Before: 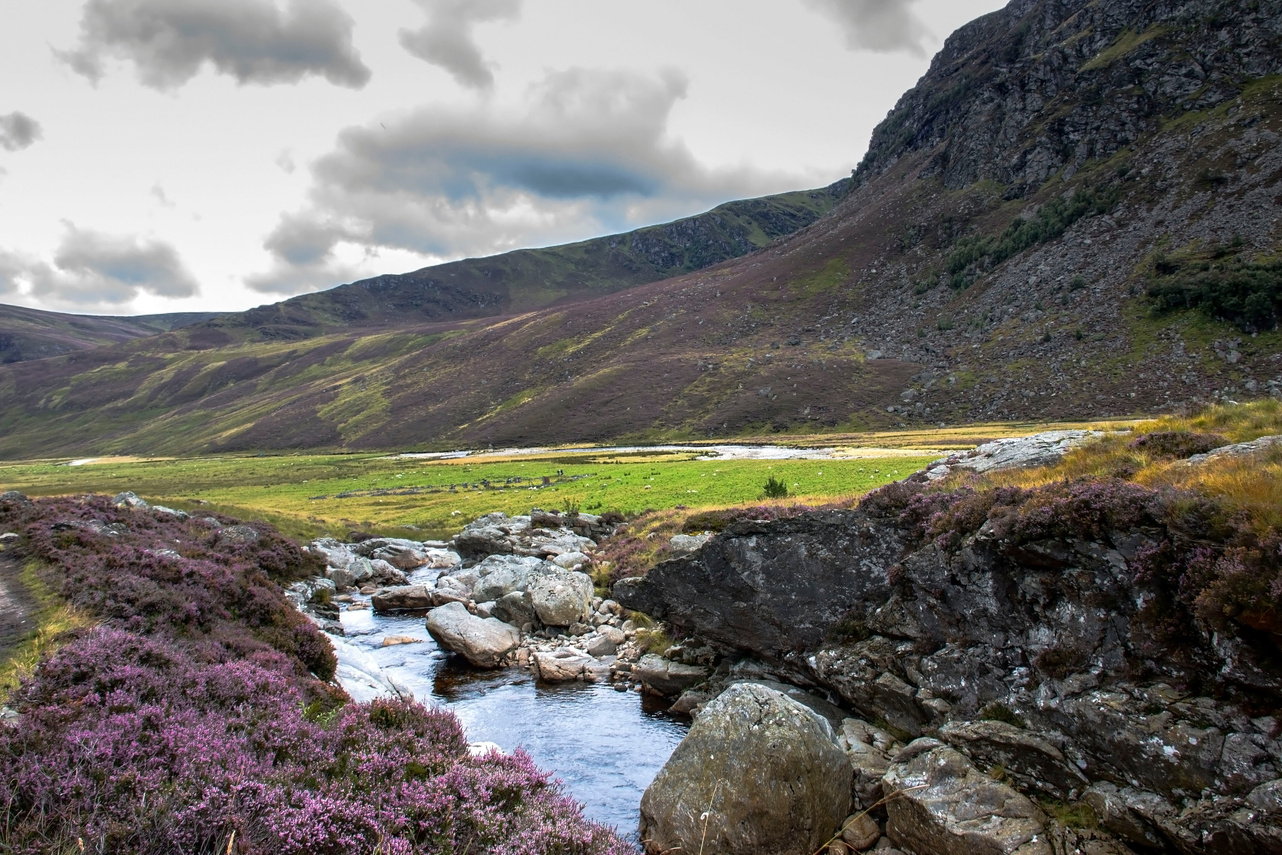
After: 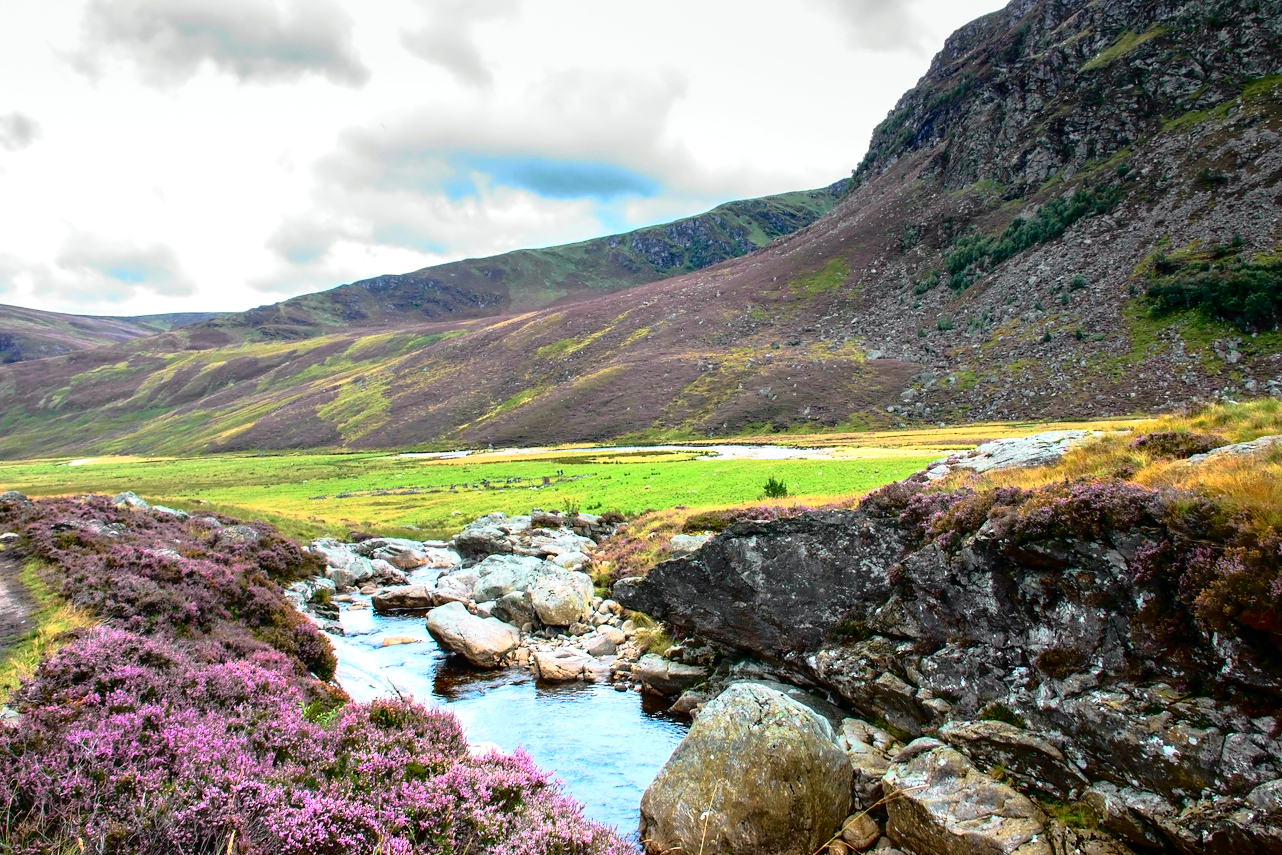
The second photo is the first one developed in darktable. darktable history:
exposure: black level correction 0, exposure 0.5 EV, compensate highlight preservation false
tone curve: curves: ch0 [(0, 0.003) (0.044, 0.032) (0.12, 0.089) (0.19, 0.175) (0.271, 0.294) (0.457, 0.546) (0.588, 0.71) (0.701, 0.815) (0.86, 0.922) (1, 0.982)]; ch1 [(0, 0) (0.247, 0.215) (0.433, 0.382) (0.466, 0.426) (0.493, 0.481) (0.501, 0.5) (0.517, 0.524) (0.557, 0.582) (0.598, 0.651) (0.671, 0.735) (0.796, 0.85) (1, 1)]; ch2 [(0, 0) (0.249, 0.216) (0.357, 0.317) (0.448, 0.432) (0.478, 0.492) (0.498, 0.499) (0.517, 0.53) (0.537, 0.57) (0.569, 0.623) (0.61, 0.663) (0.706, 0.75) (0.808, 0.809) (0.991, 0.968)], color space Lab, independent channels, preserve colors none
